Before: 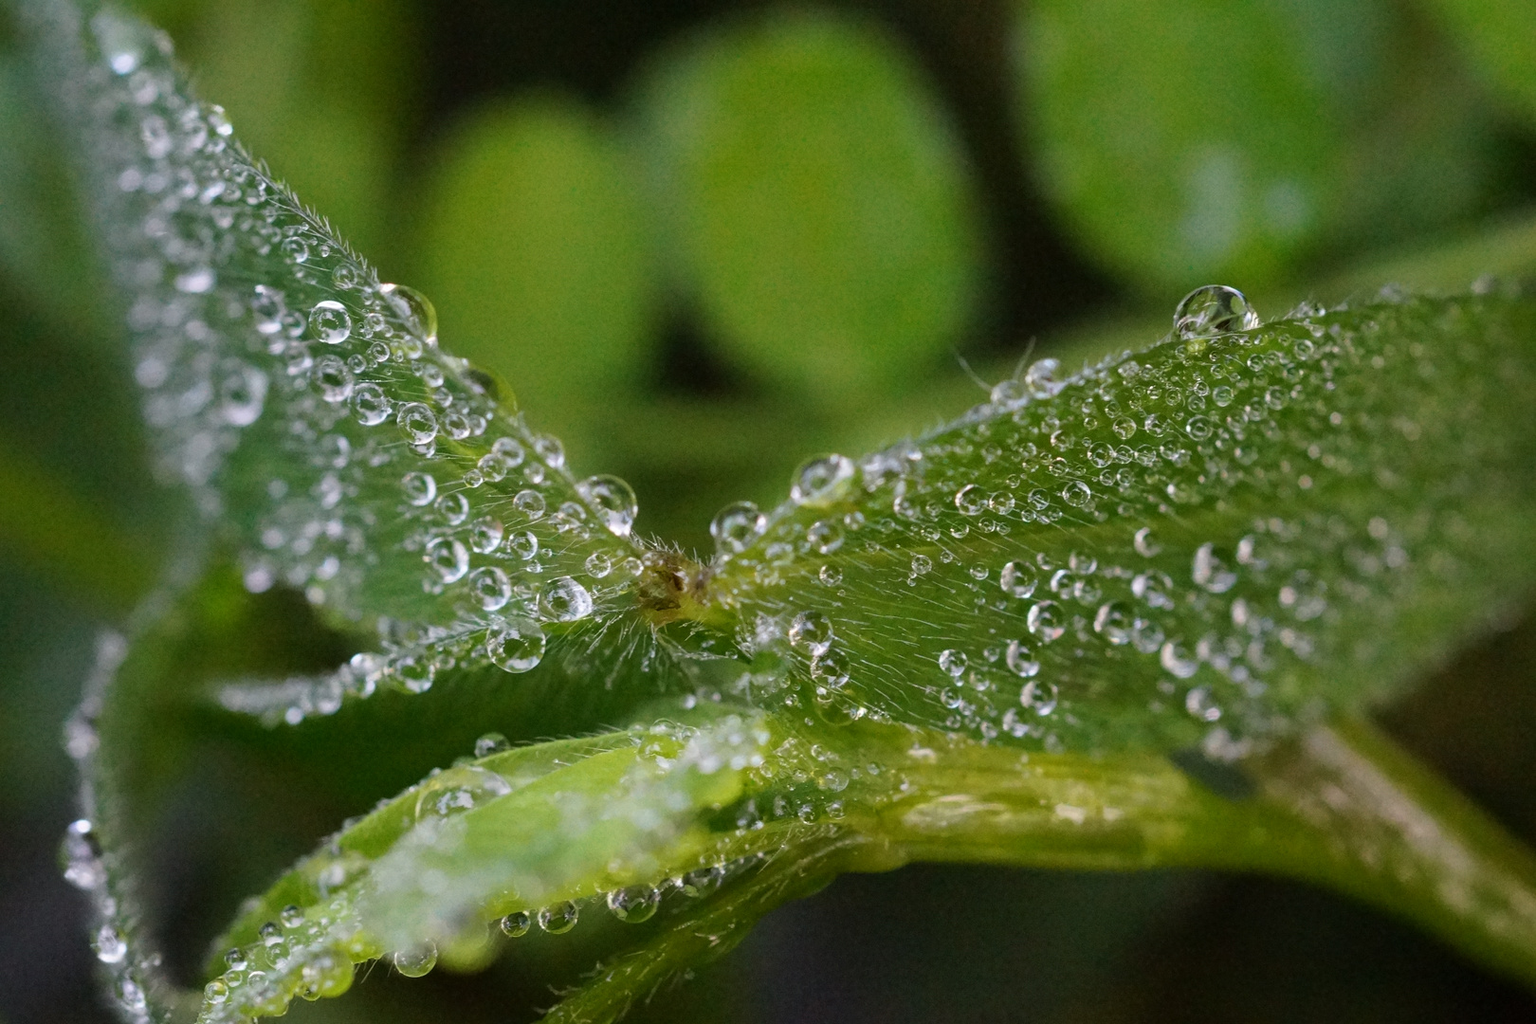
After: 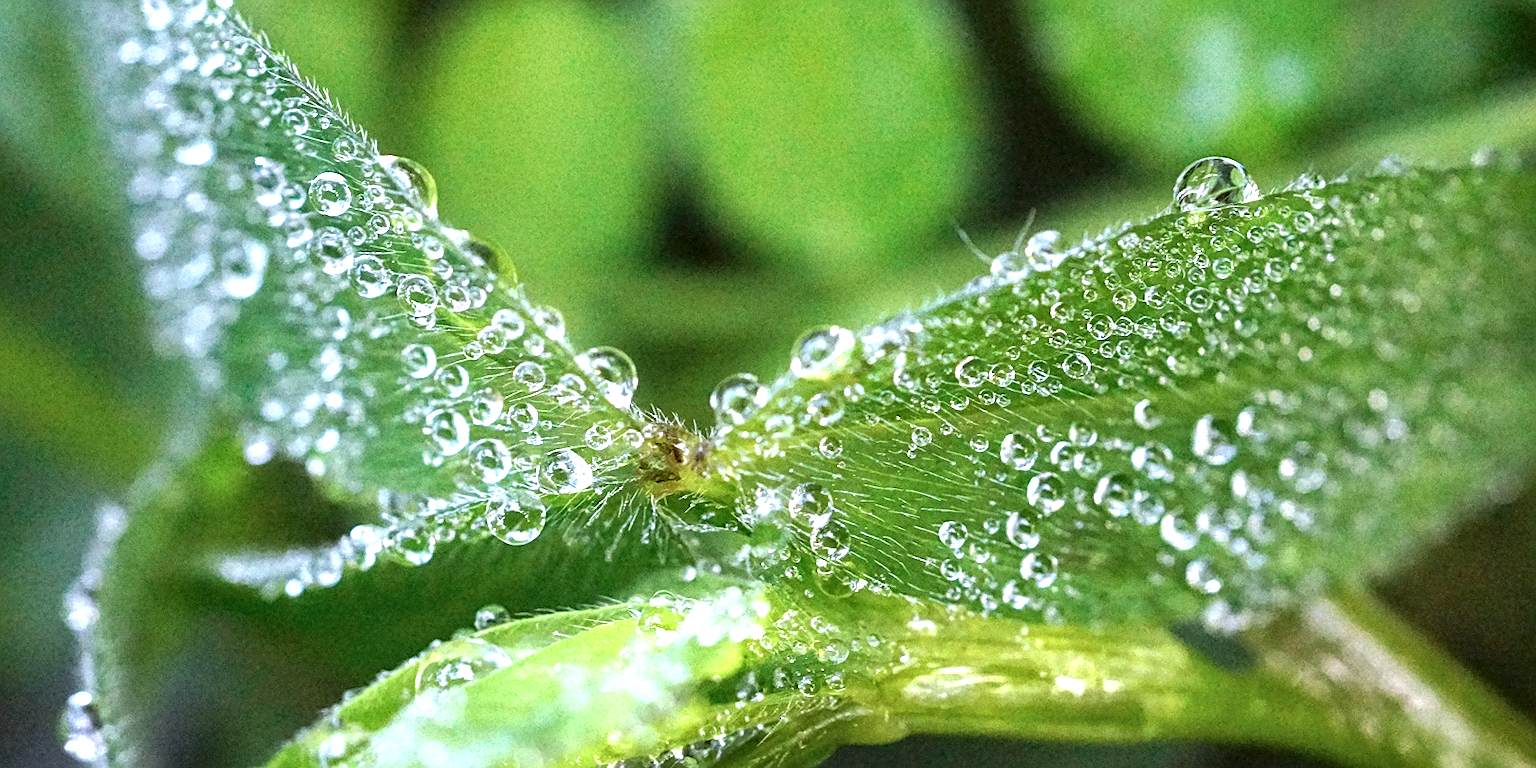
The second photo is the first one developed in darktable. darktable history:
color calibration: x 0.37, y 0.382, temperature 4313.32 K
exposure: black level correction 0, exposure 1.625 EV, compensate exposure bias true, compensate highlight preservation false
crop and rotate: top 12.5%, bottom 12.5%
white balance: red 0.978, blue 0.999
rotate and perspective: crop left 0, crop top 0
sharpen: on, module defaults
local contrast: detail 130%
